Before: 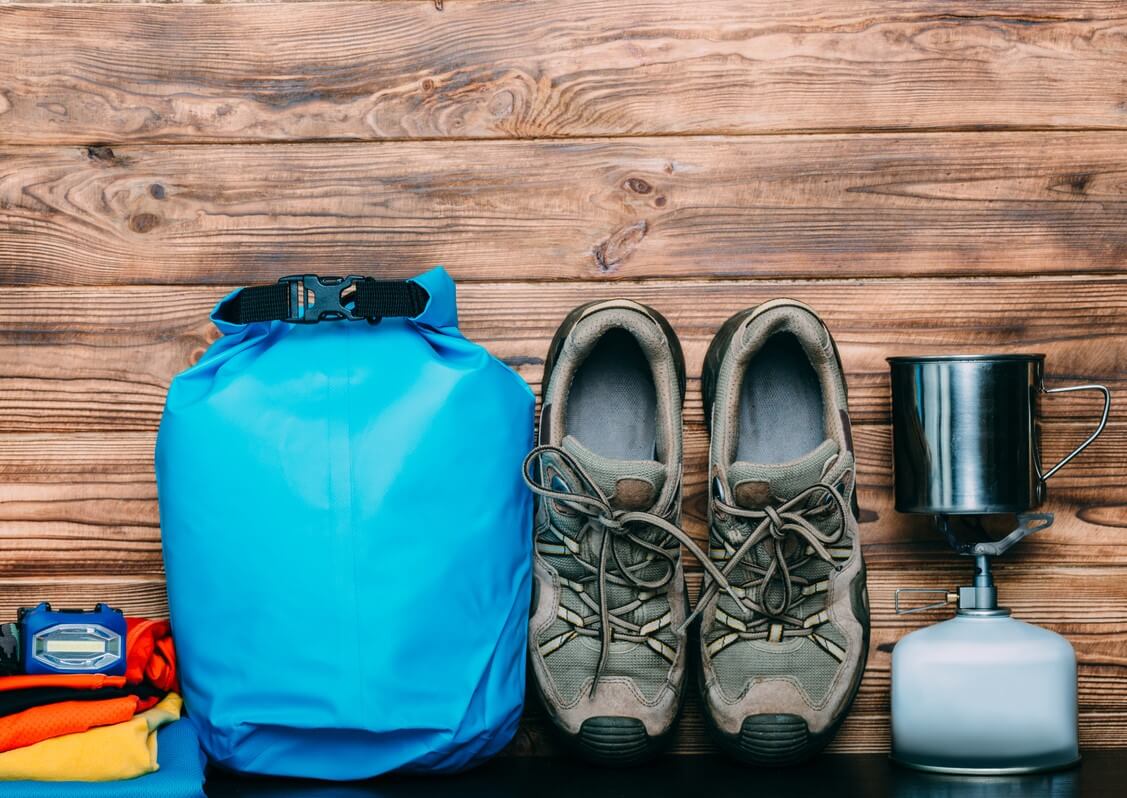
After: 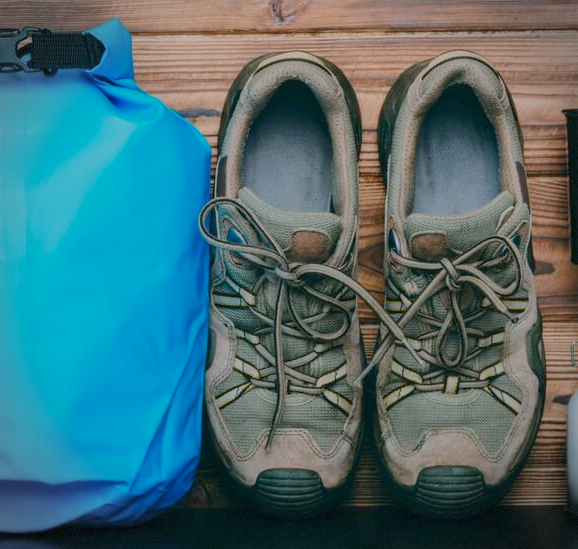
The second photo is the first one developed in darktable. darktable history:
crop and rotate: left 28.81%, top 31.08%, right 19.821%
color balance rgb: linear chroma grading › global chroma 6.989%, perceptual saturation grading › global saturation 0.041%, contrast -29.887%
vignetting: fall-off radius 60.91%, dithering 8-bit output
